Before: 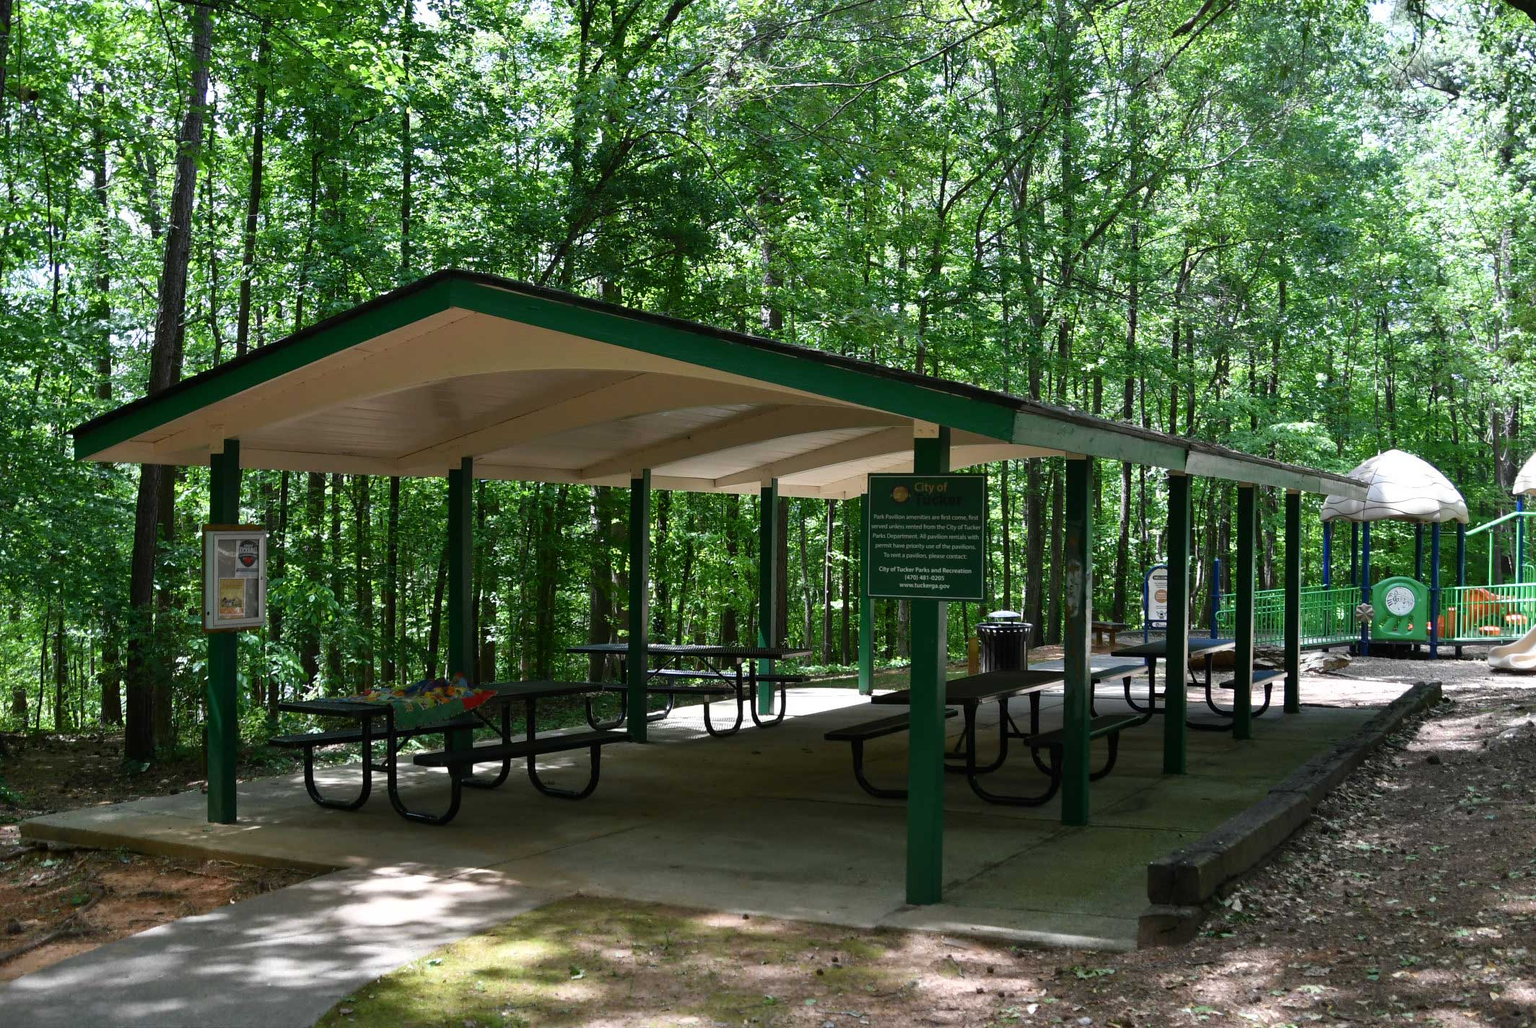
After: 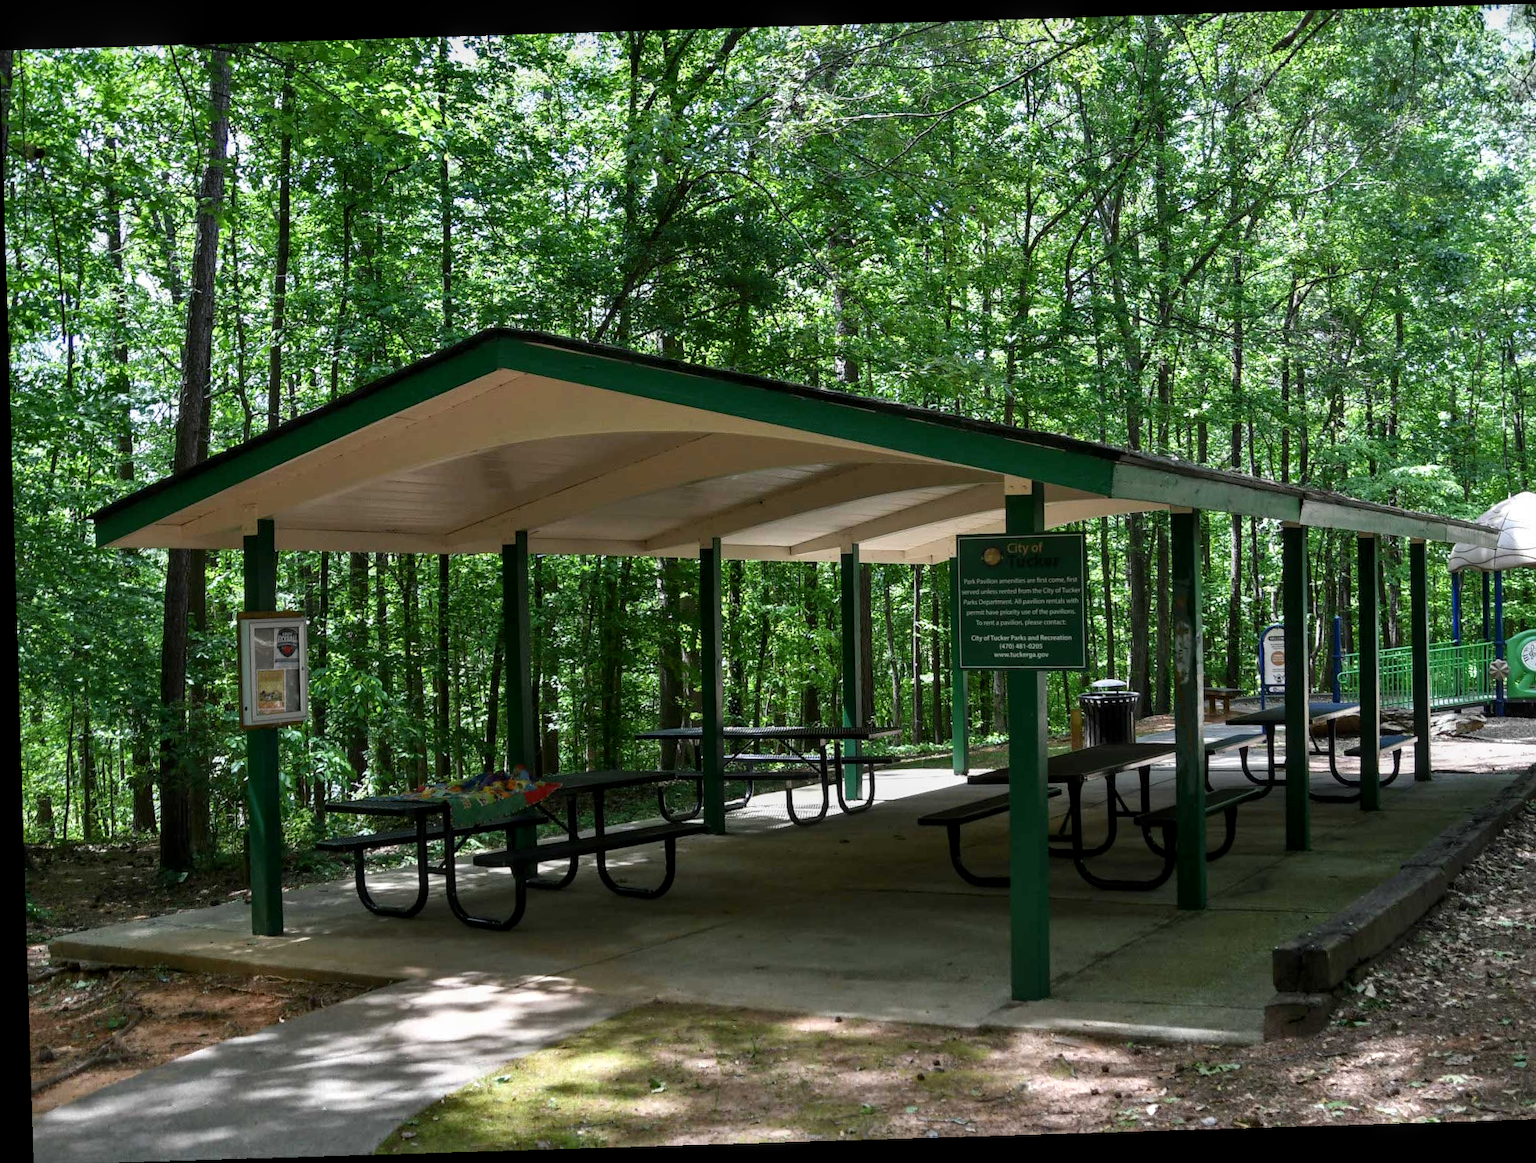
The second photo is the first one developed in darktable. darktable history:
rotate and perspective: rotation -1.75°, automatic cropping off
local contrast: on, module defaults
crop: right 9.509%, bottom 0.031%
